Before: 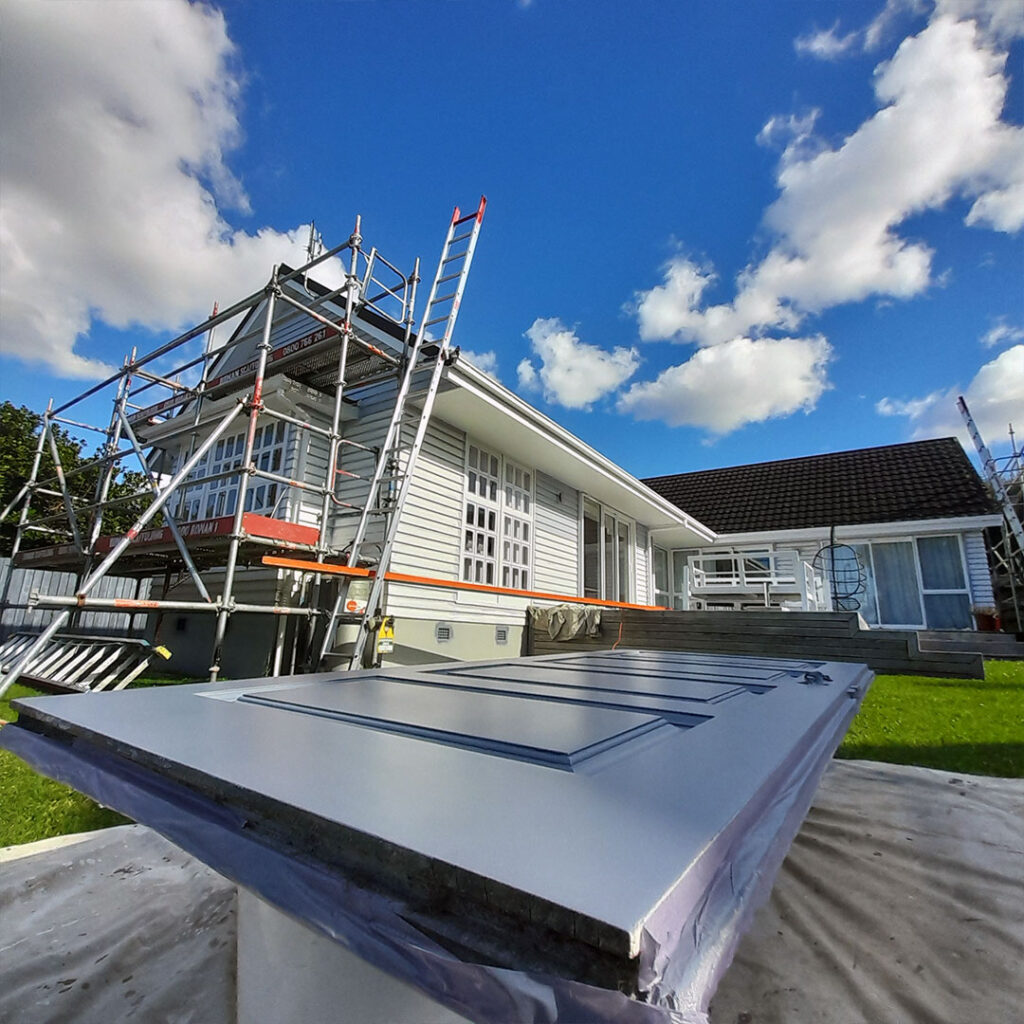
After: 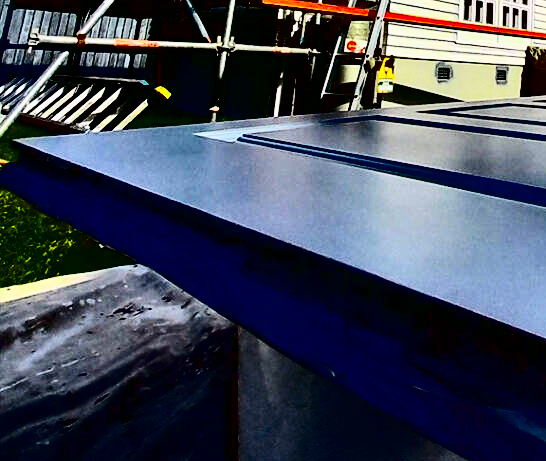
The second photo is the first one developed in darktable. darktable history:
contrast brightness saturation: contrast 0.77, brightness -1, saturation 1
haze removal: compatibility mode true, adaptive false
crop and rotate: top 54.778%, right 46.61%, bottom 0.159%
